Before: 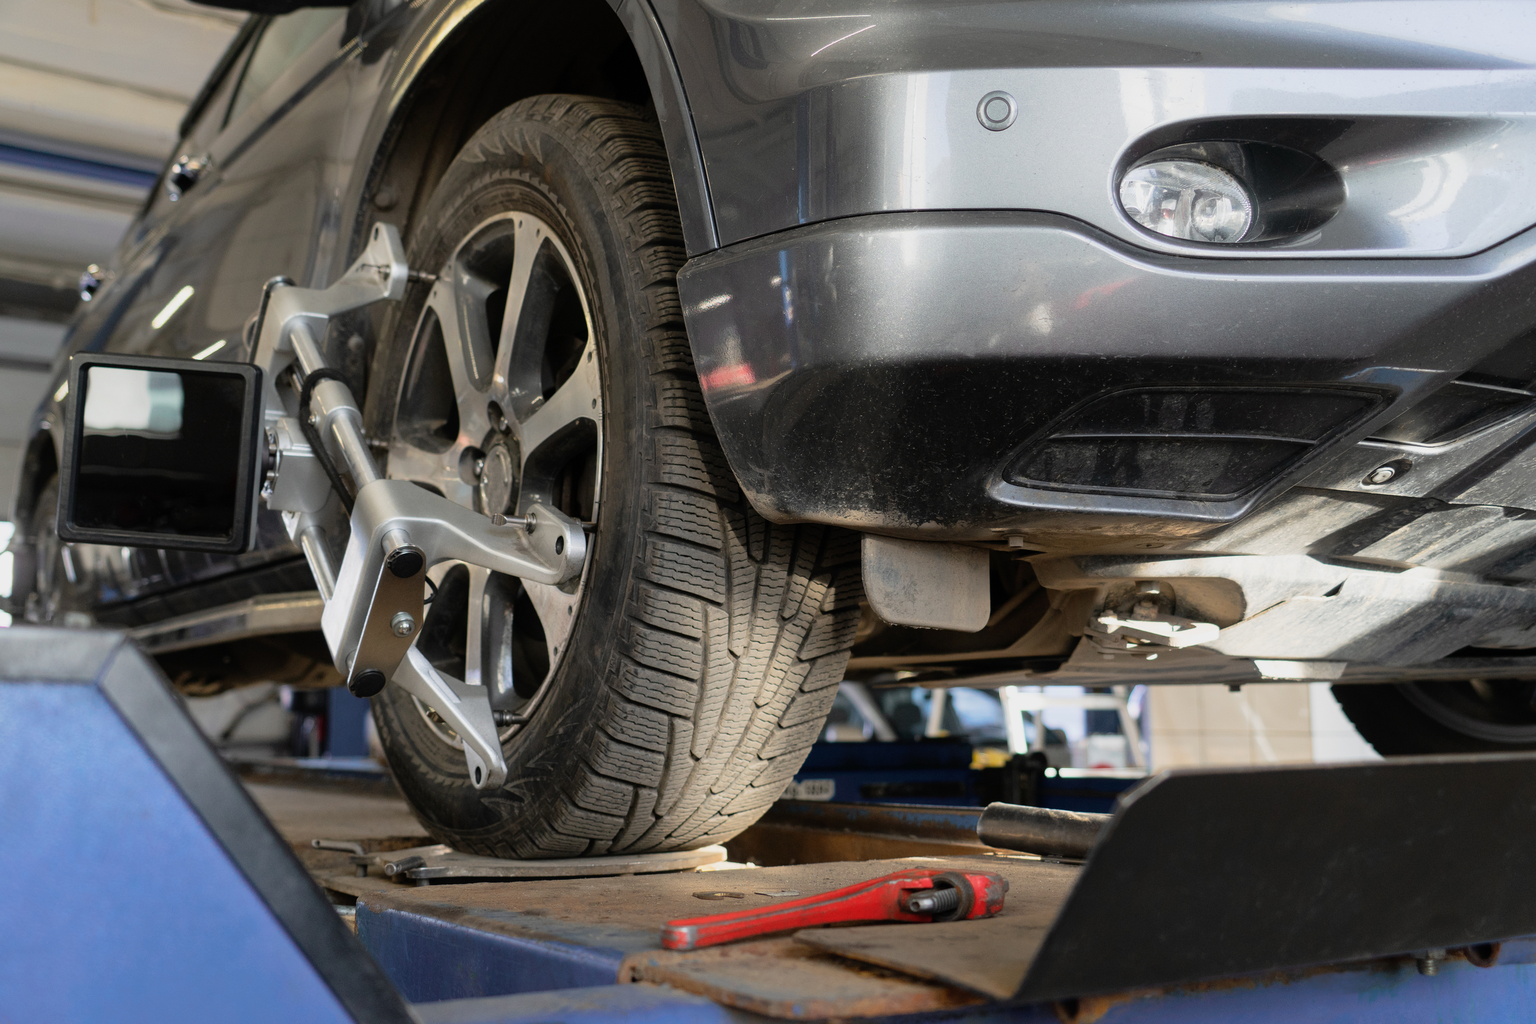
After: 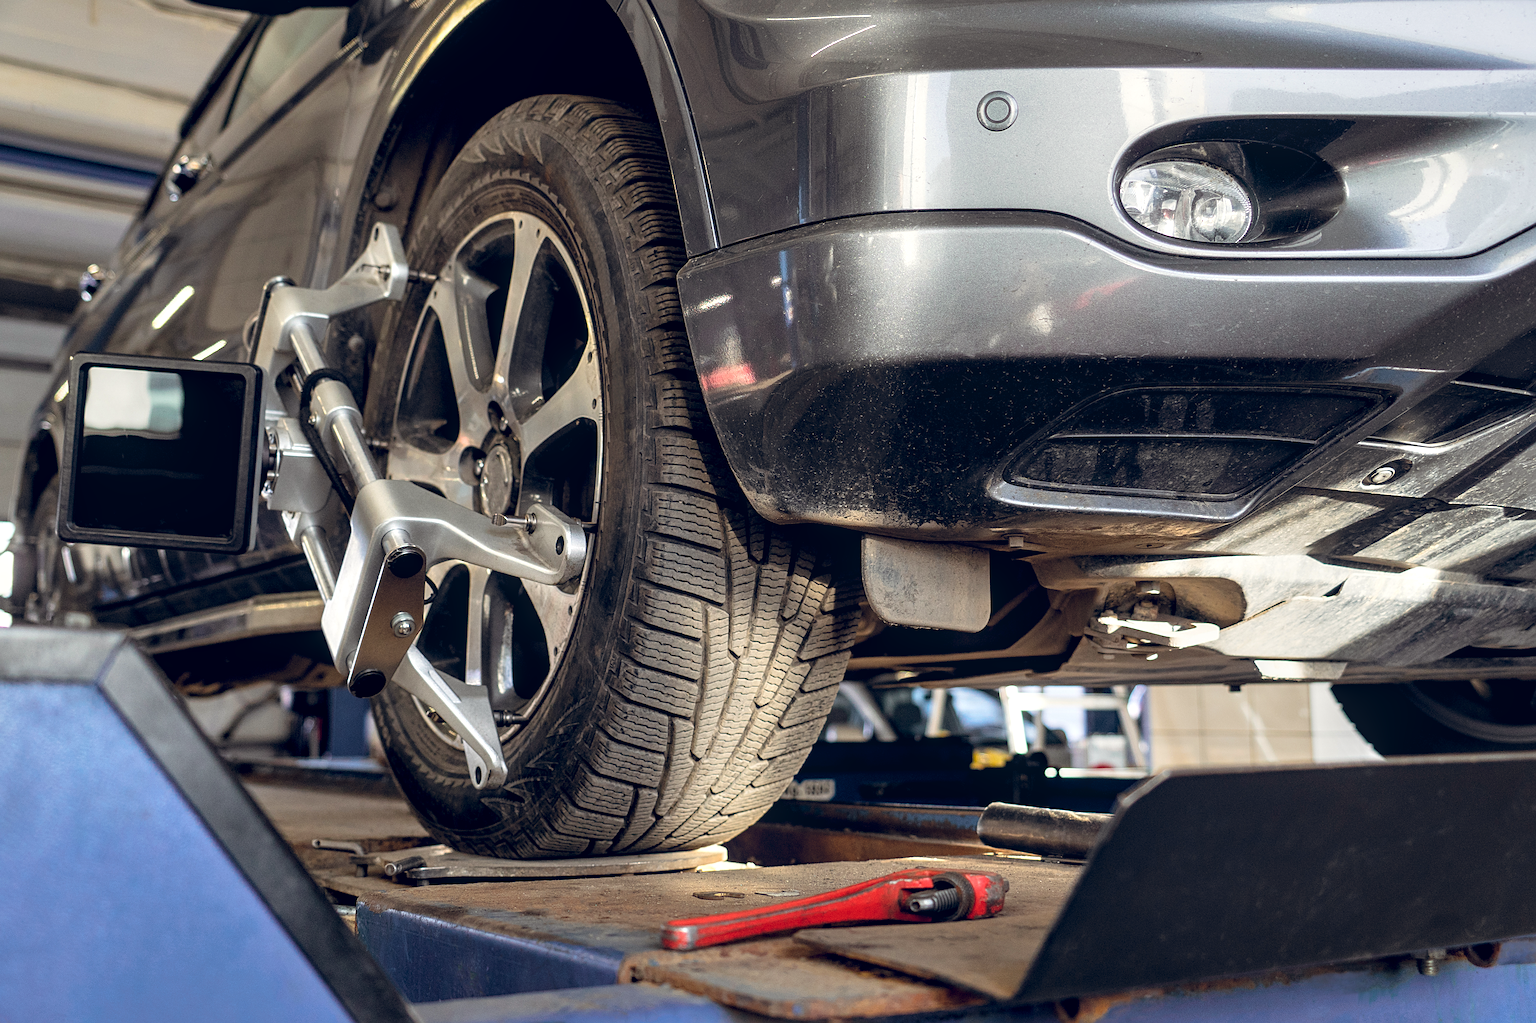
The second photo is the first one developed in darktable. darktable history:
color calibration: output colorfulness [0, 0.315, 0, 0], x 0.341, y 0.355, temperature 5166 K
local contrast: on, module defaults
sharpen: on, module defaults
contrast equalizer: octaves 7, y [[0.6 ×6], [0.55 ×6], [0 ×6], [0 ×6], [0 ×6]], mix 0.53
color zones: curves: ch0 [(0, 0.613) (0.01, 0.613) (0.245, 0.448) (0.498, 0.529) (0.642, 0.665) (0.879, 0.777) (0.99, 0.613)]; ch1 [(0, 0) (0.143, 0) (0.286, 0) (0.429, 0) (0.571, 0) (0.714, 0) (0.857, 0)], mix -93.41%
color balance rgb: shadows lift › luminance 6.56%, shadows lift › chroma 4.05%, shadows lift › hue 45.5°, power › hue 231.93°, global offset › luminance 0.22%, global offset › chroma 0.18%, global offset › hue 255.02°
